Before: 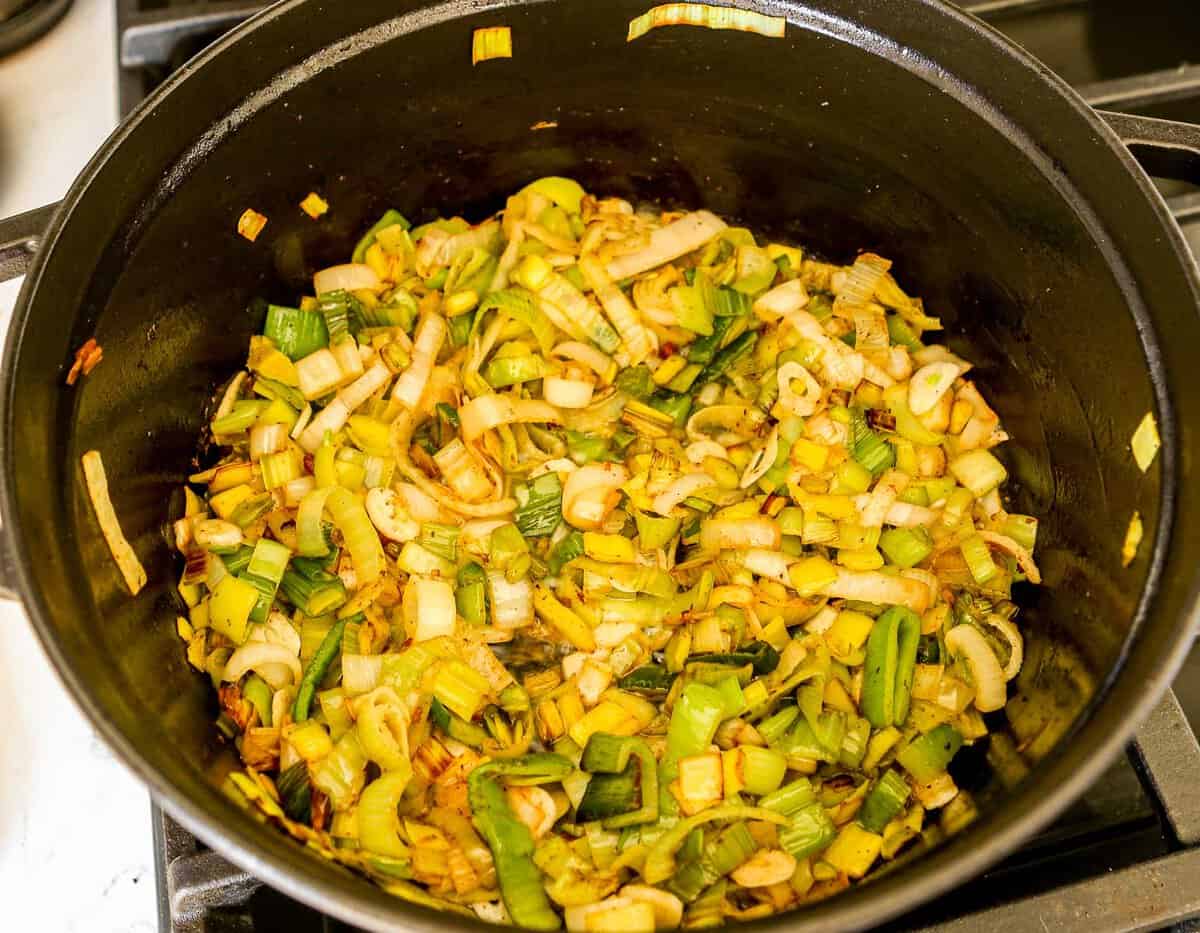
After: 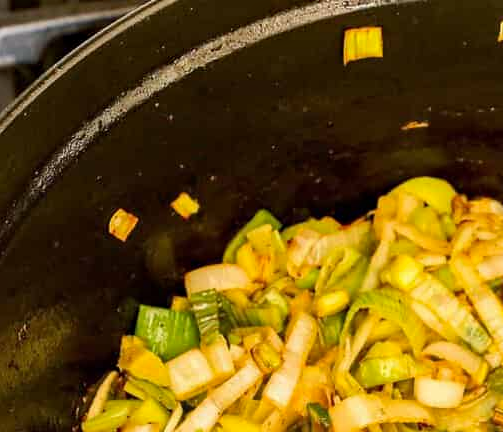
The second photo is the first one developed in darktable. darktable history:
haze removal: compatibility mode true, adaptive false
crop and rotate: left 10.817%, top 0.062%, right 47.194%, bottom 53.626%
